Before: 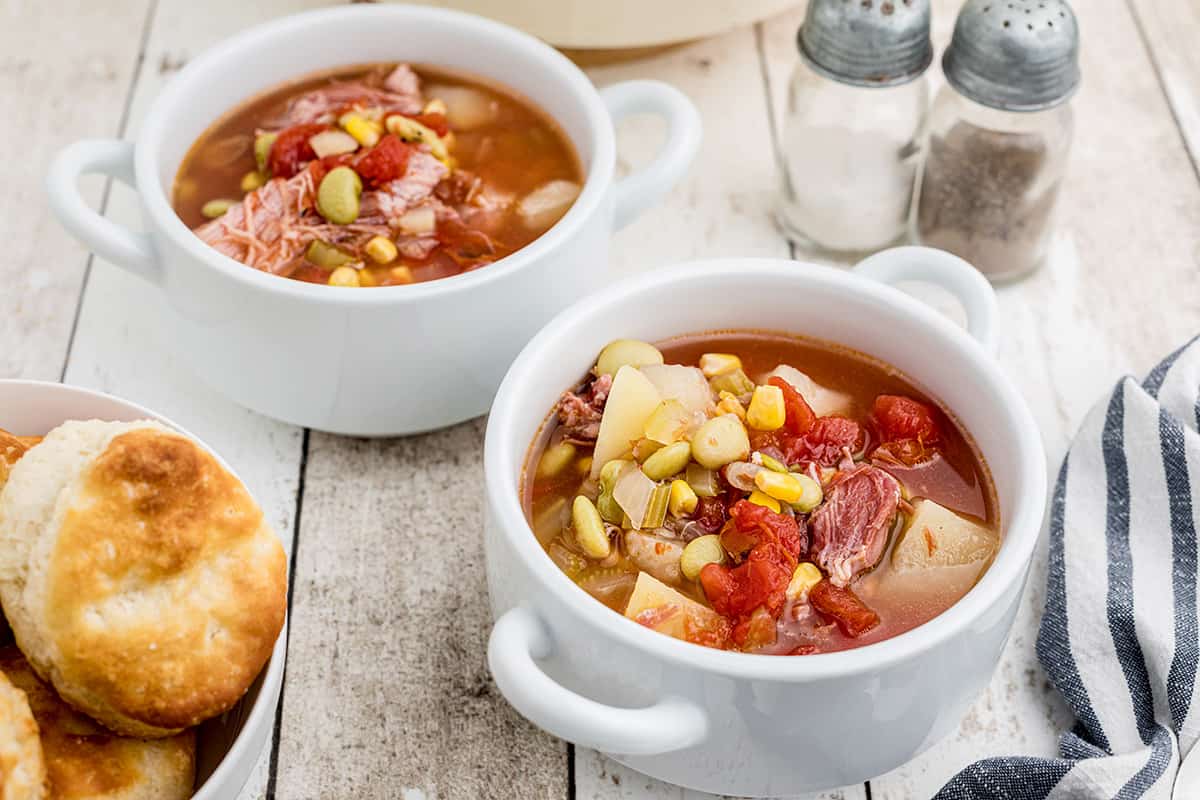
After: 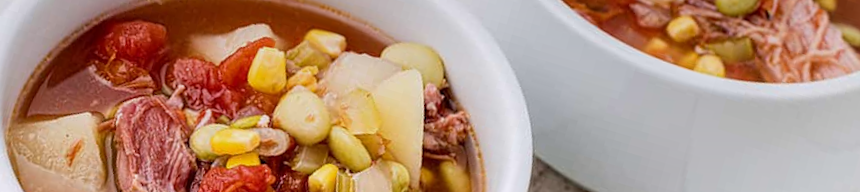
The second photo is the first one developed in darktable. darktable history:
graduated density: on, module defaults
white balance: red 1.004, blue 1.024
crop and rotate: angle 16.12°, top 30.835%, bottom 35.653%
rotate and perspective: rotation -0.45°, automatic cropping original format, crop left 0.008, crop right 0.992, crop top 0.012, crop bottom 0.988
